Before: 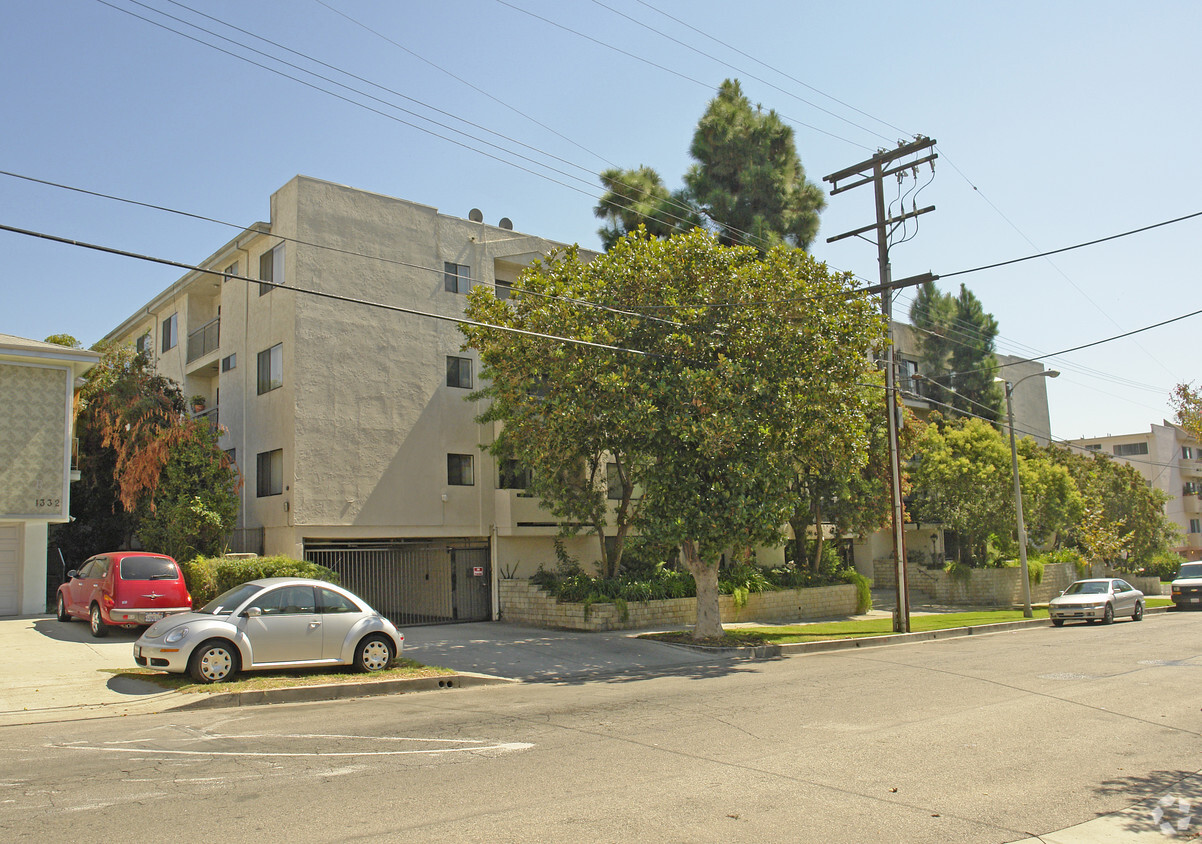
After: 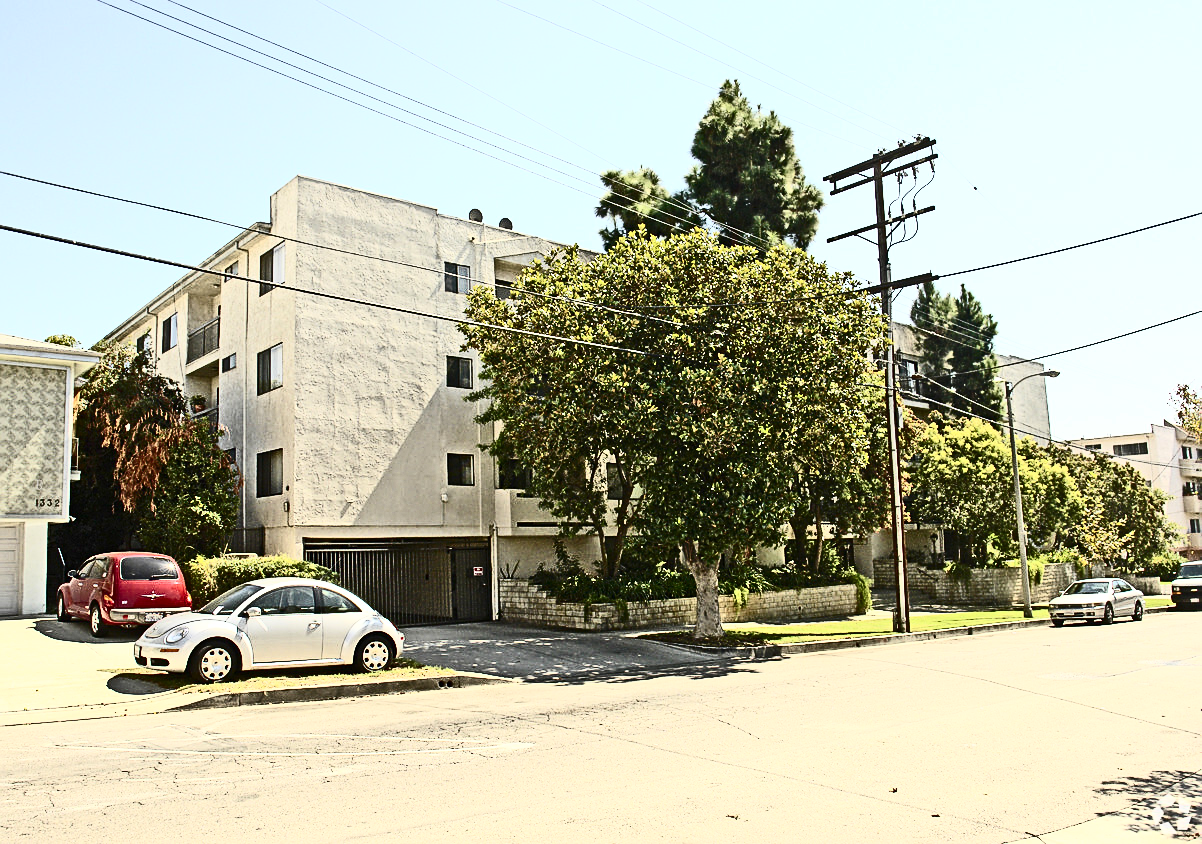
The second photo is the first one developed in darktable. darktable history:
sharpen: on, module defaults
contrast brightness saturation: contrast 0.947, brightness 0.202
